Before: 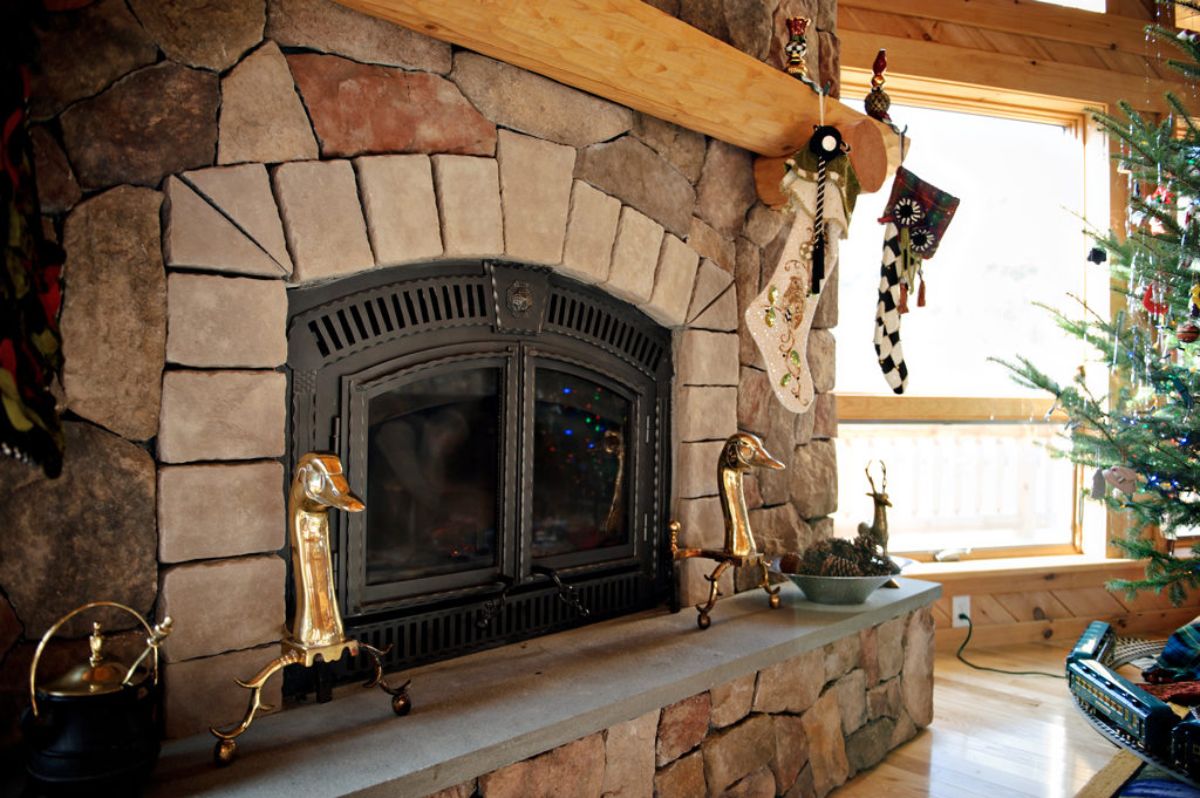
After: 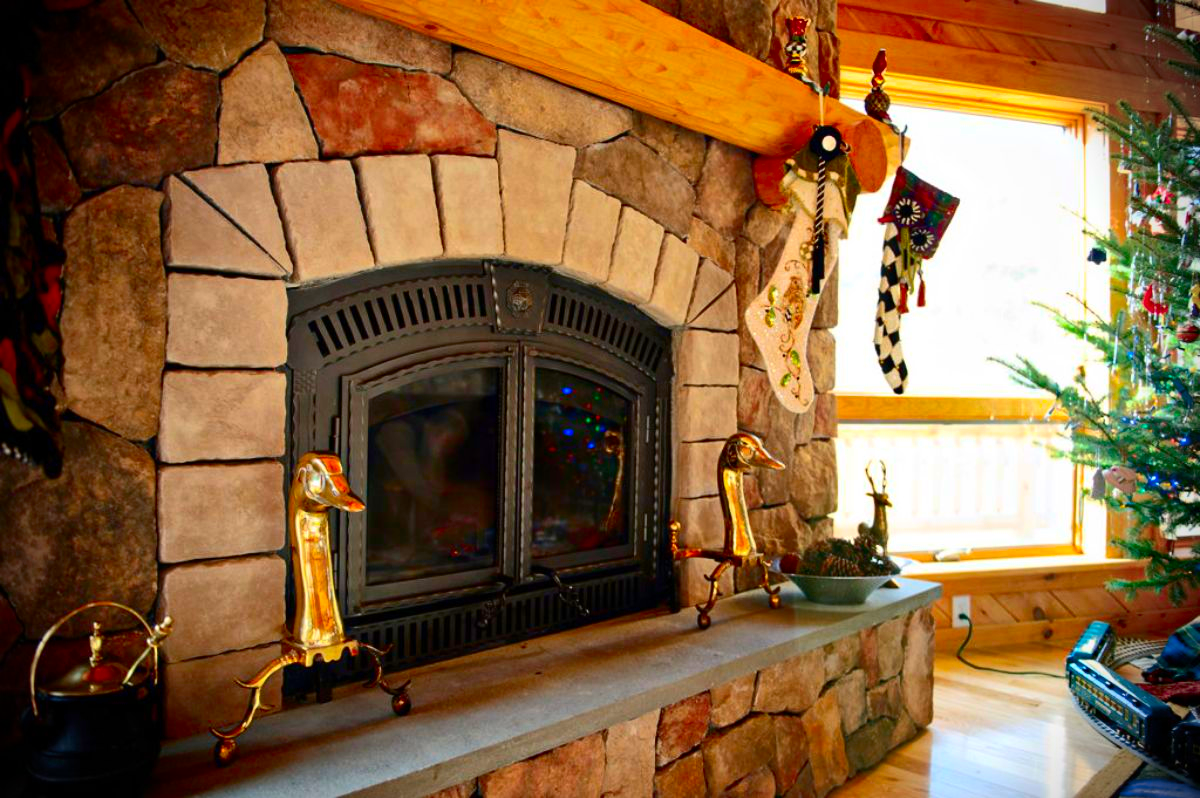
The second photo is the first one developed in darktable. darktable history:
shadows and highlights: on, module defaults
contrast brightness saturation: contrast 0.26, brightness 0.02, saturation 0.87
vignetting: fall-off start 88.03%, fall-off radius 24.9%
